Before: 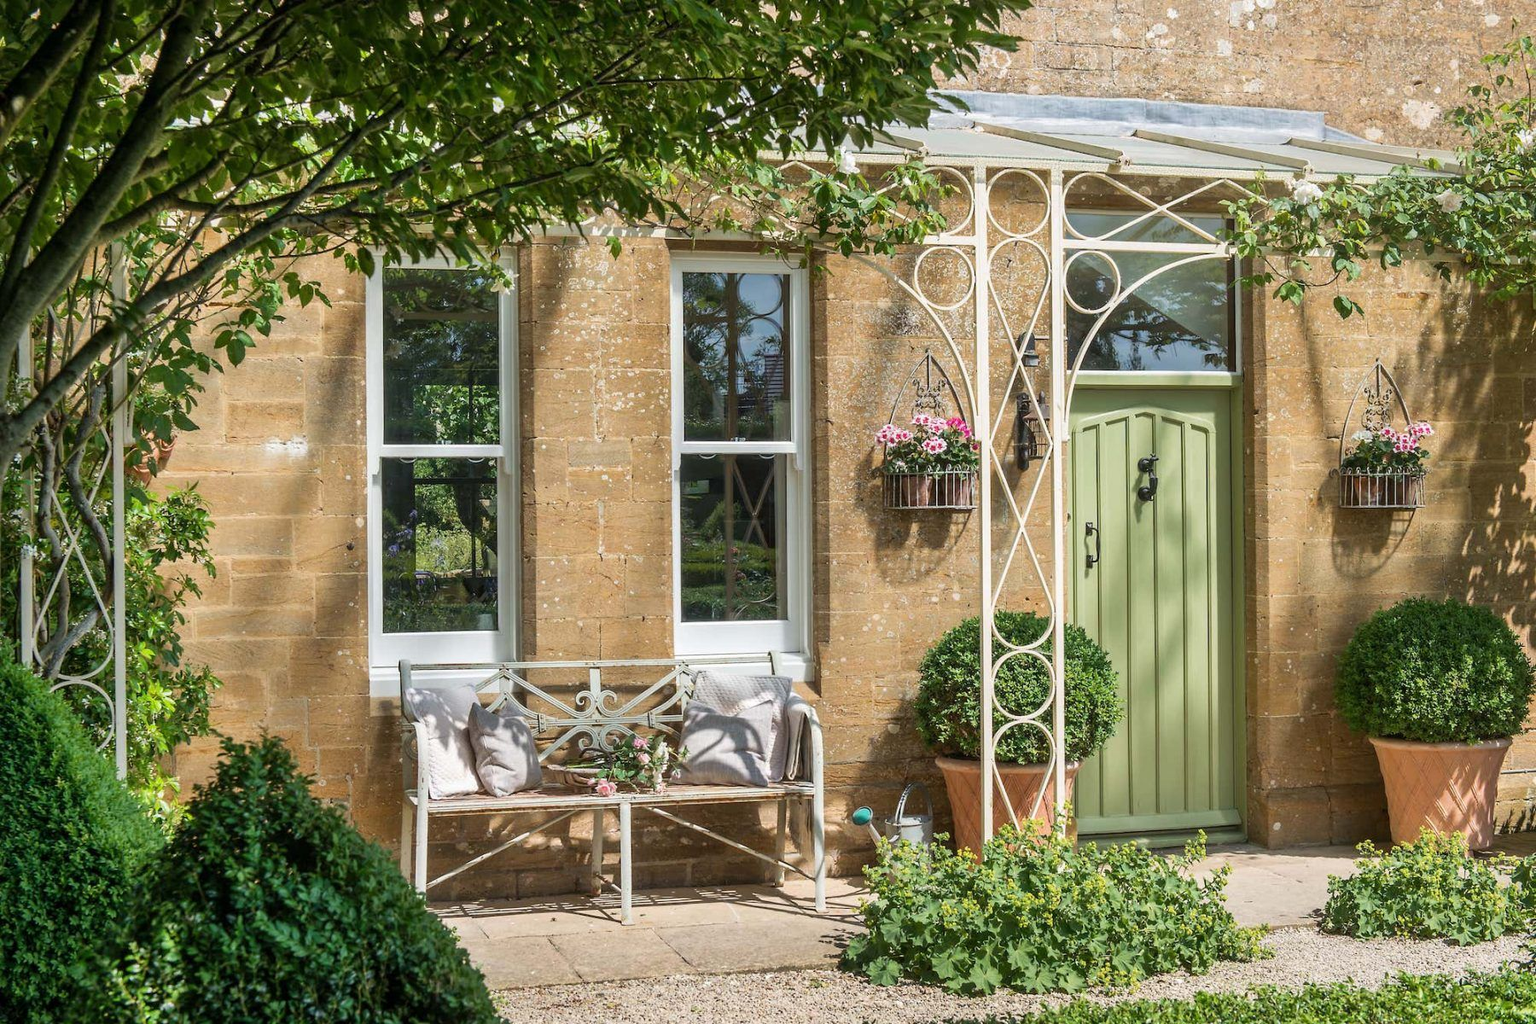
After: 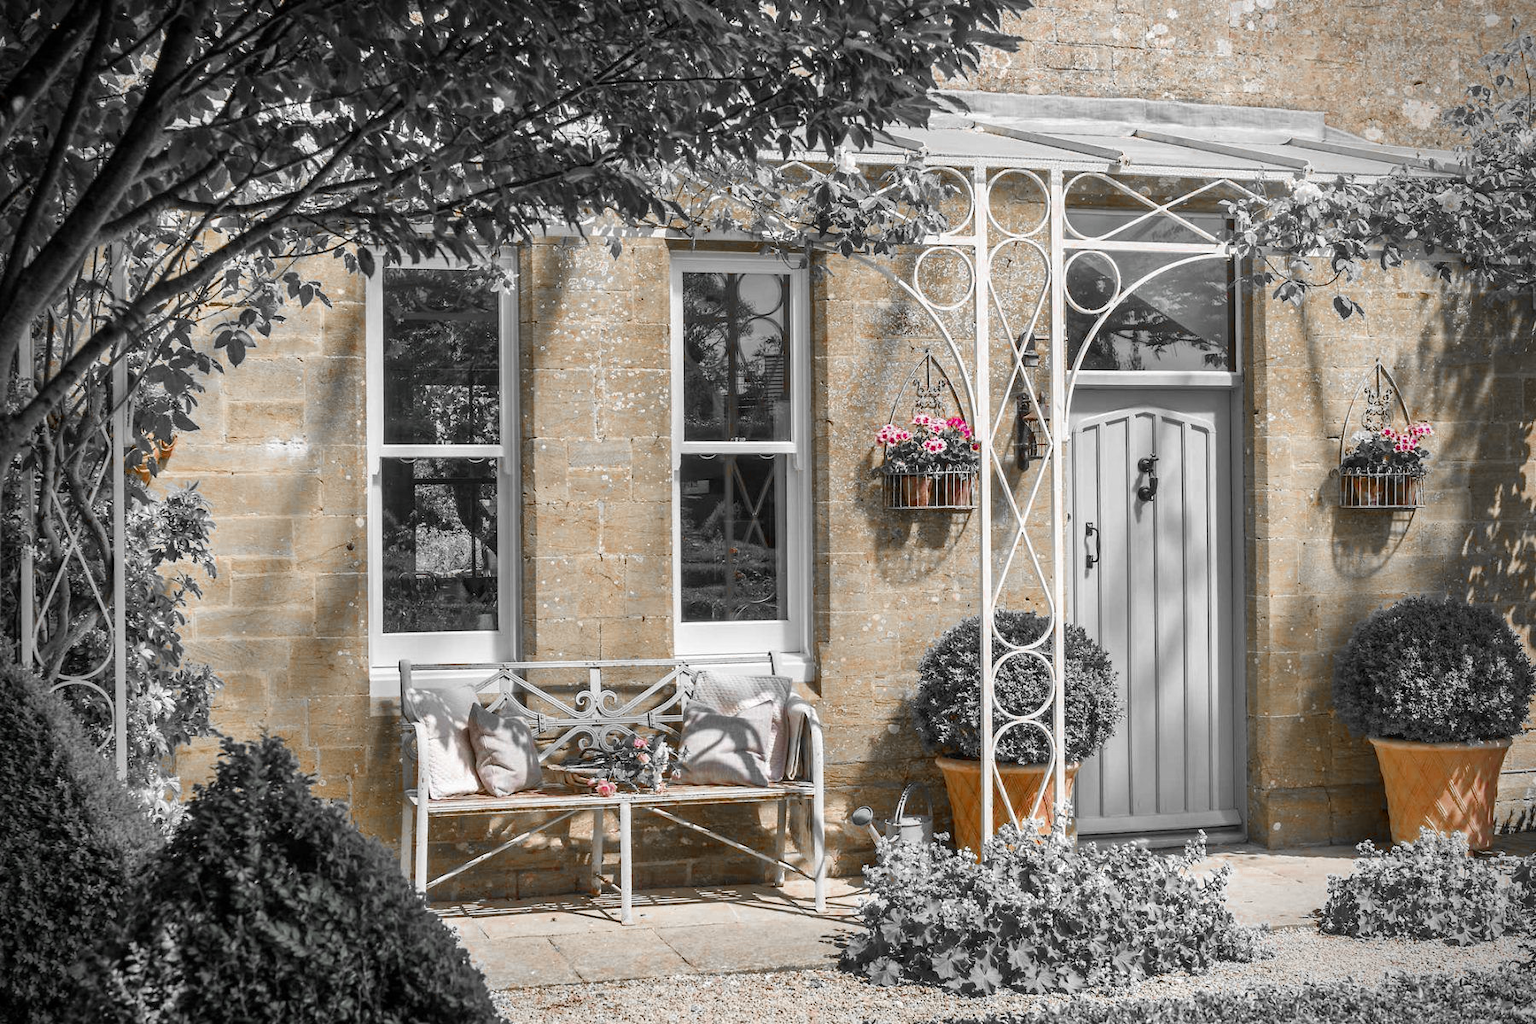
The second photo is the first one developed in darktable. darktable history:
color balance rgb: perceptual saturation grading › global saturation 34.89%, perceptual saturation grading › highlights -29.942%, perceptual saturation grading › shadows 36.006%
vignetting: fall-off radius 44.62%, brightness -0.558, saturation 0.001
color zones: curves: ch0 [(0, 0.497) (0.096, 0.361) (0.221, 0.538) (0.429, 0.5) (0.571, 0.5) (0.714, 0.5) (0.857, 0.5) (1, 0.497)]; ch1 [(0, 0.5) (0.143, 0.5) (0.257, -0.002) (0.429, 0.04) (0.571, -0.001) (0.714, -0.015) (0.857, 0.024) (1, 0.5)]
